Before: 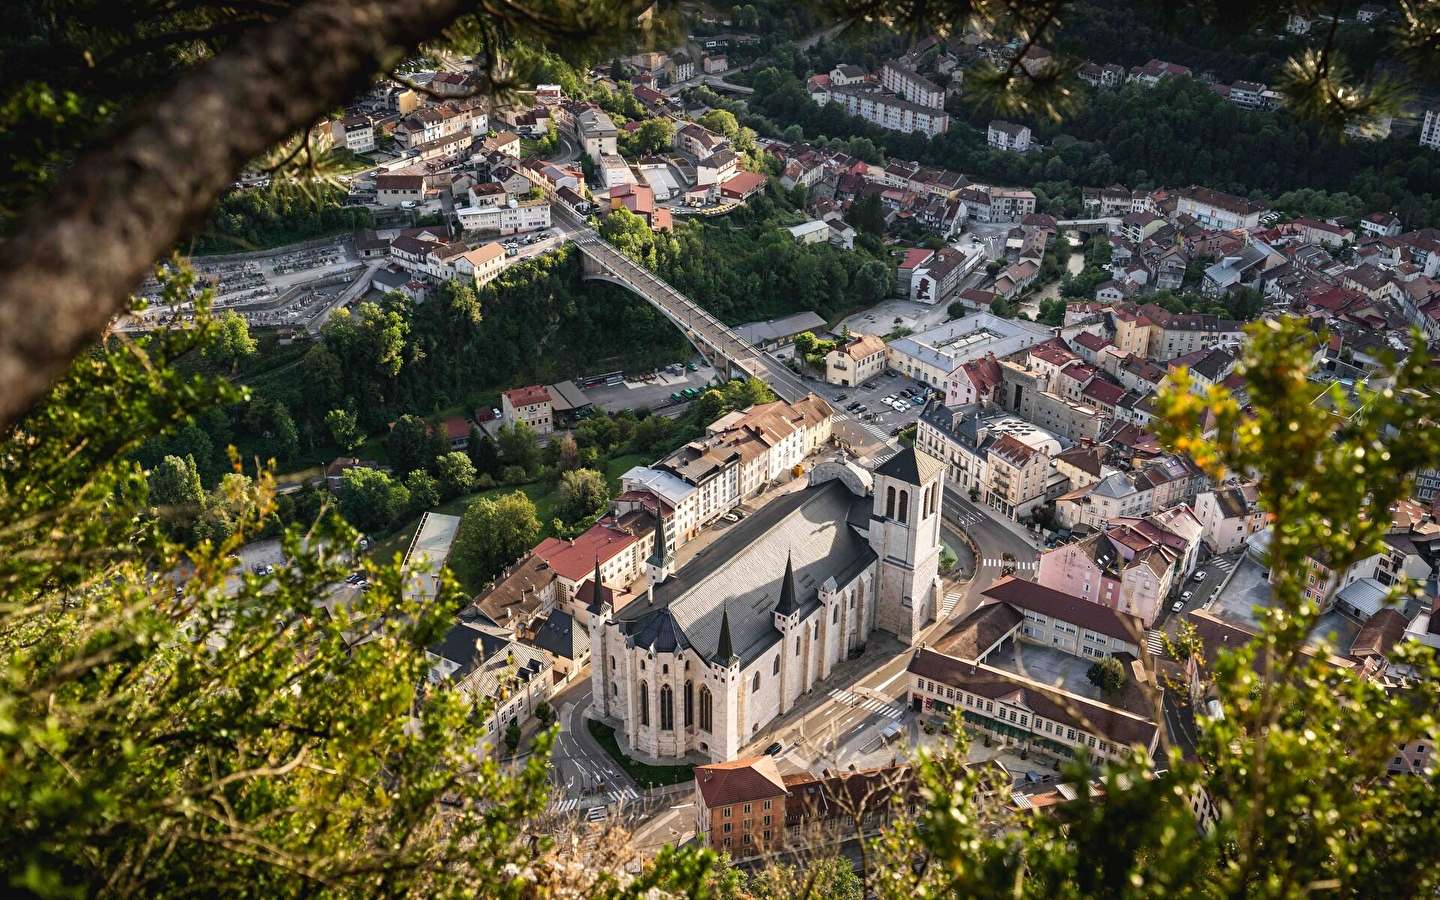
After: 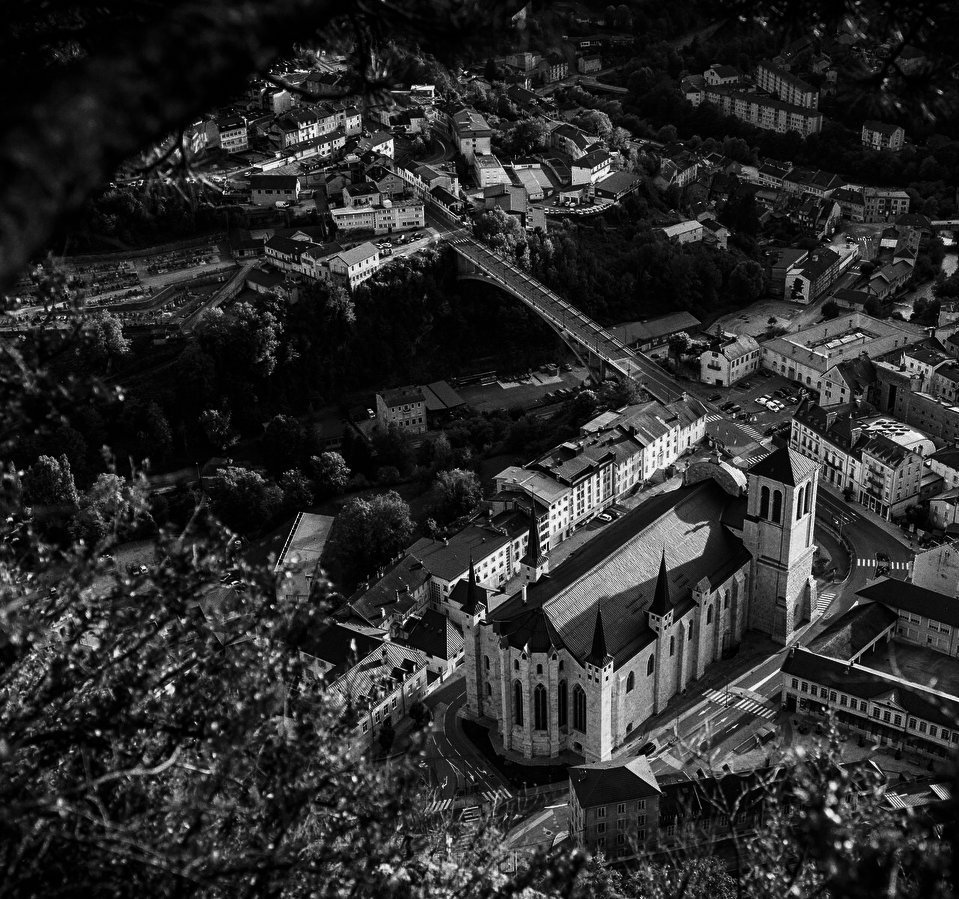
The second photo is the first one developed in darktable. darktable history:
contrast brightness saturation: contrast -0.03, brightness -0.59, saturation -1
grain: coarseness 0.09 ISO
crop and rotate: left 8.786%, right 24.548%
